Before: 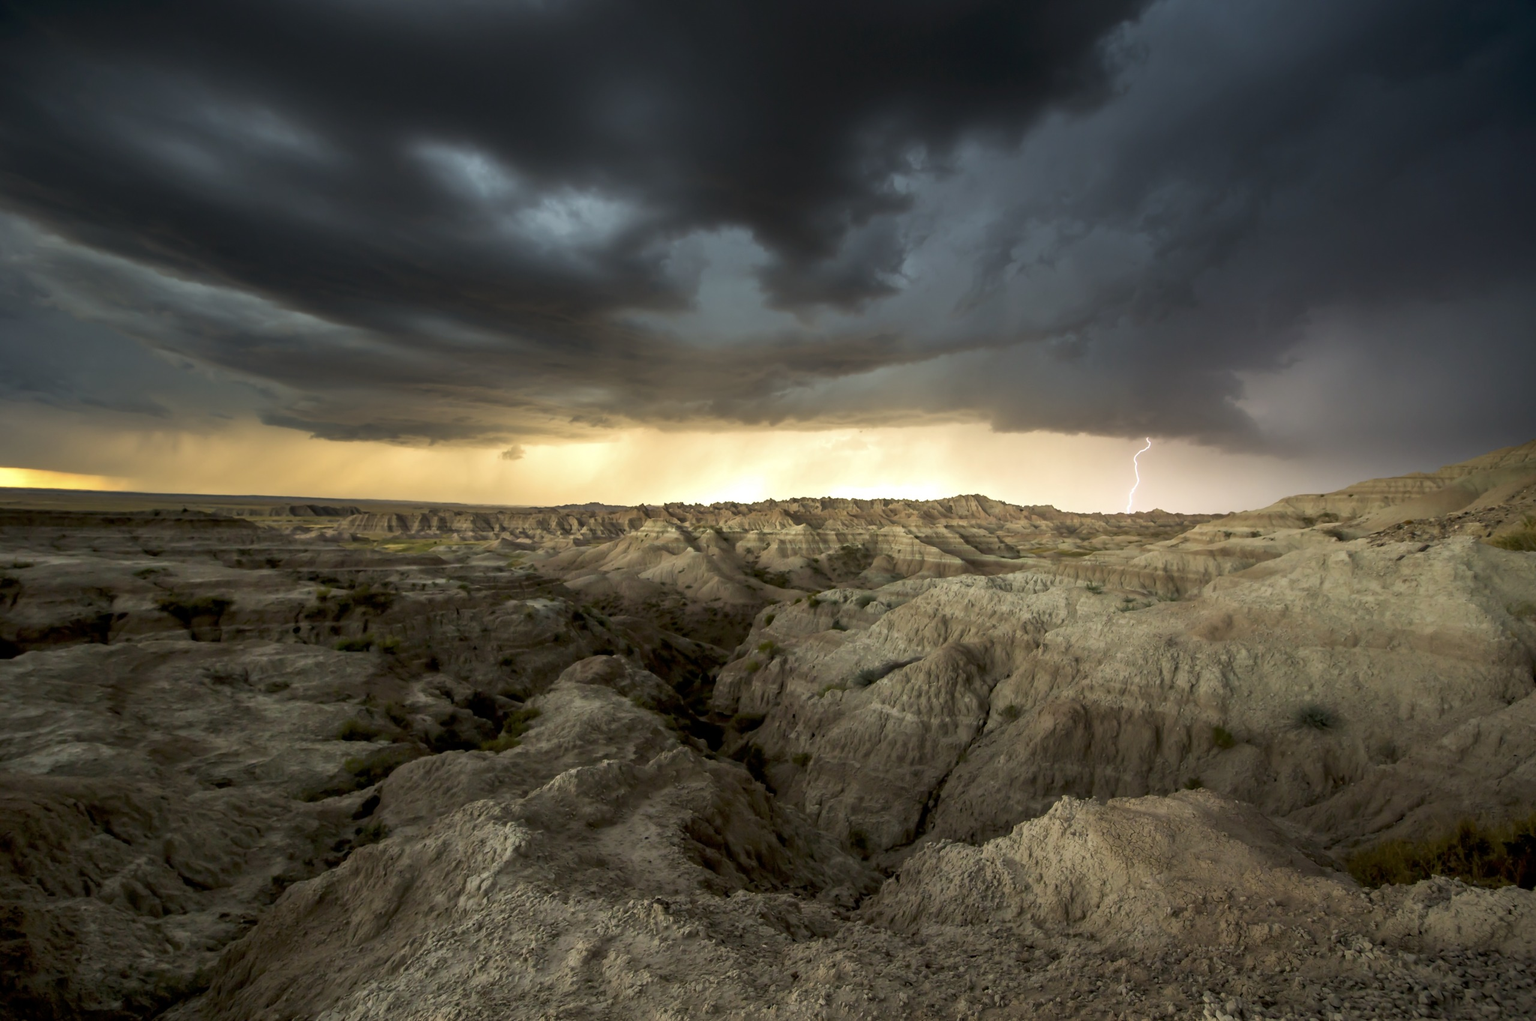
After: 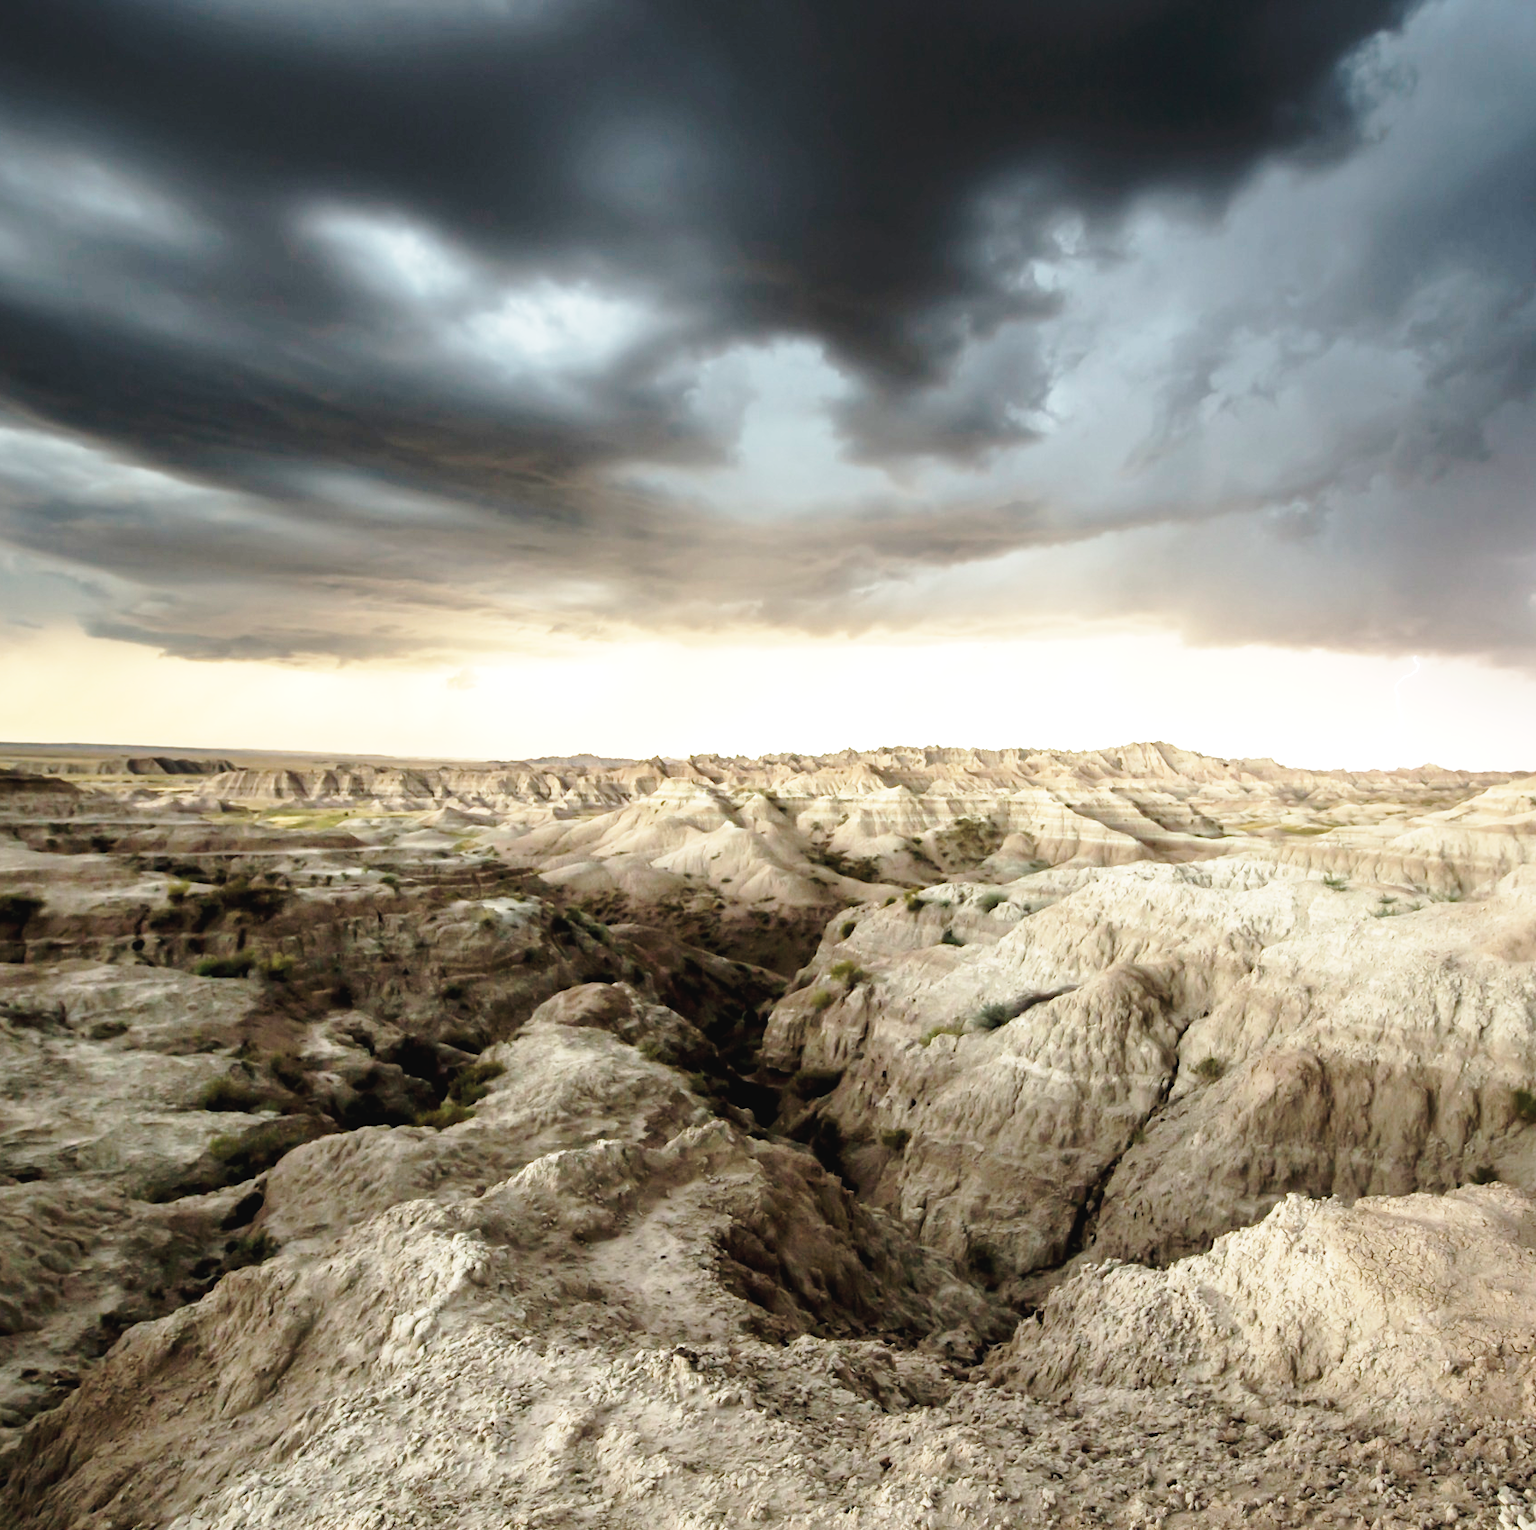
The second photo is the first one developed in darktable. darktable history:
crop and rotate: left 13.342%, right 19.991%
base curve: curves: ch0 [(0, 0) (0.036, 0.037) (0.121, 0.228) (0.46, 0.76) (0.859, 0.983) (1, 1)], preserve colors none
color correction: saturation 1.1
contrast brightness saturation: contrast -0.05, saturation -0.41
contrast equalizer: y [[0.5 ×6], [0.5 ×6], [0.5, 0.5, 0.501, 0.545, 0.707, 0.863], [0 ×6], [0 ×6]]
exposure: black level correction 0, exposure 1.2 EV, compensate highlight preservation false
